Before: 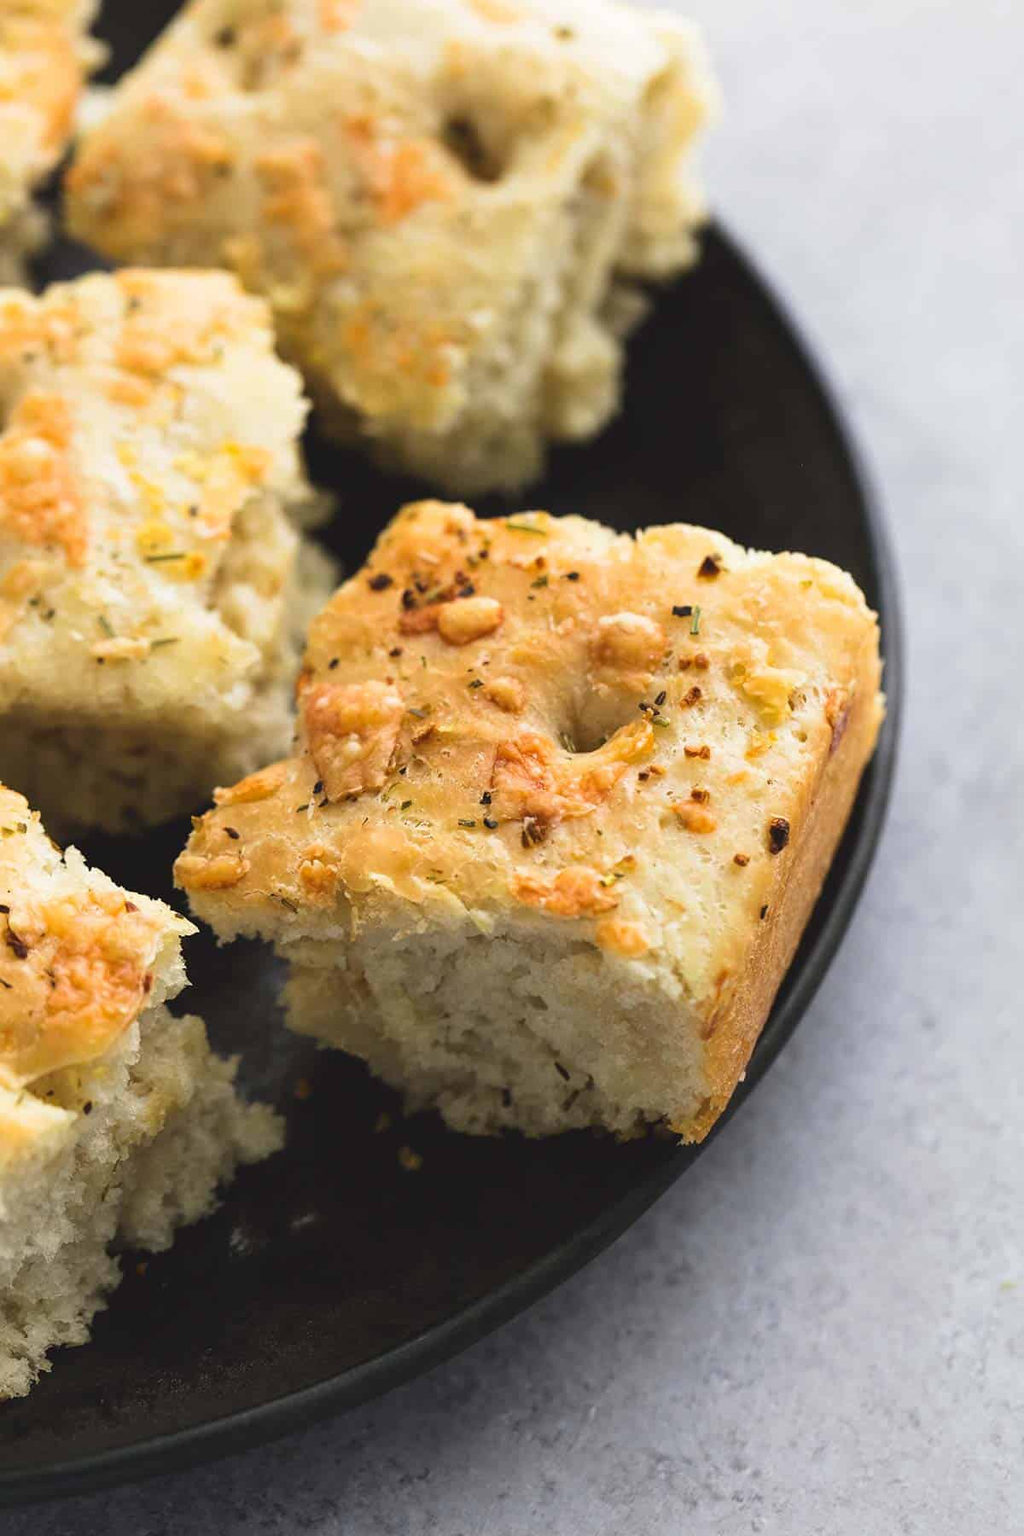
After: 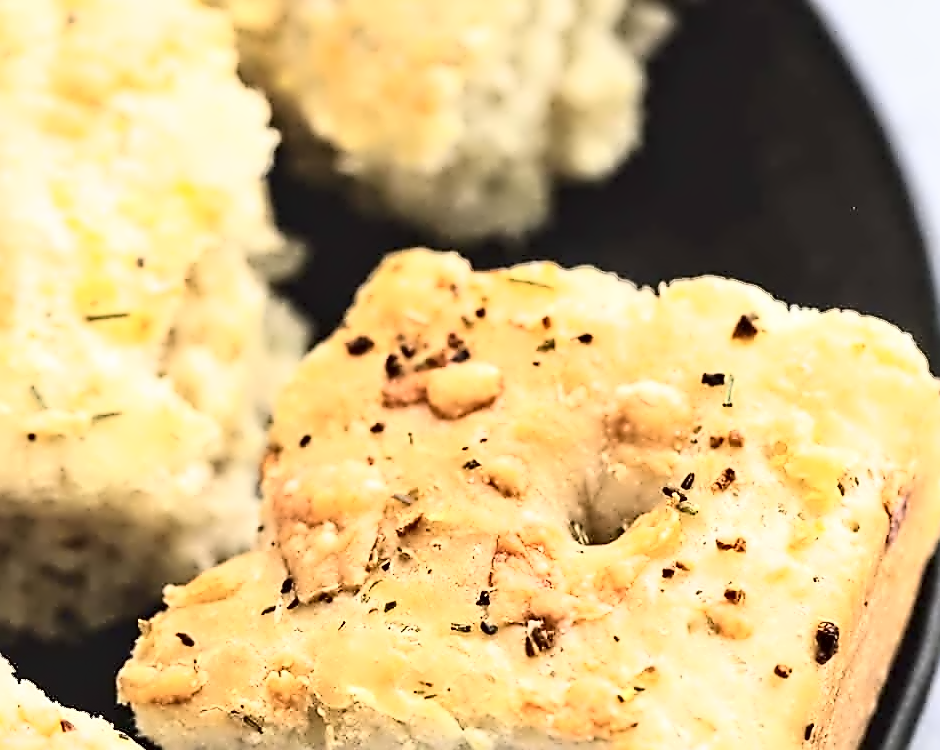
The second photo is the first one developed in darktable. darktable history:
contrast equalizer: octaves 7, y [[0.5, 0.542, 0.583, 0.625, 0.667, 0.708], [0.5 ×6], [0.5 ×6], [0, 0.033, 0.067, 0.1, 0.133, 0.167], [0, 0.05, 0.1, 0.15, 0.2, 0.25]]
crop: left 7.191%, top 18.772%, right 14.43%, bottom 39.556%
sharpen: on, module defaults
tone curve: curves: ch0 [(0, 0) (0.003, 0.003) (0.011, 0.013) (0.025, 0.028) (0.044, 0.05) (0.069, 0.078) (0.1, 0.113) (0.136, 0.153) (0.177, 0.2) (0.224, 0.271) (0.277, 0.374) (0.335, 0.47) (0.399, 0.574) (0.468, 0.688) (0.543, 0.79) (0.623, 0.859) (0.709, 0.919) (0.801, 0.957) (0.898, 0.978) (1, 1)], color space Lab, independent channels, preserve colors none
